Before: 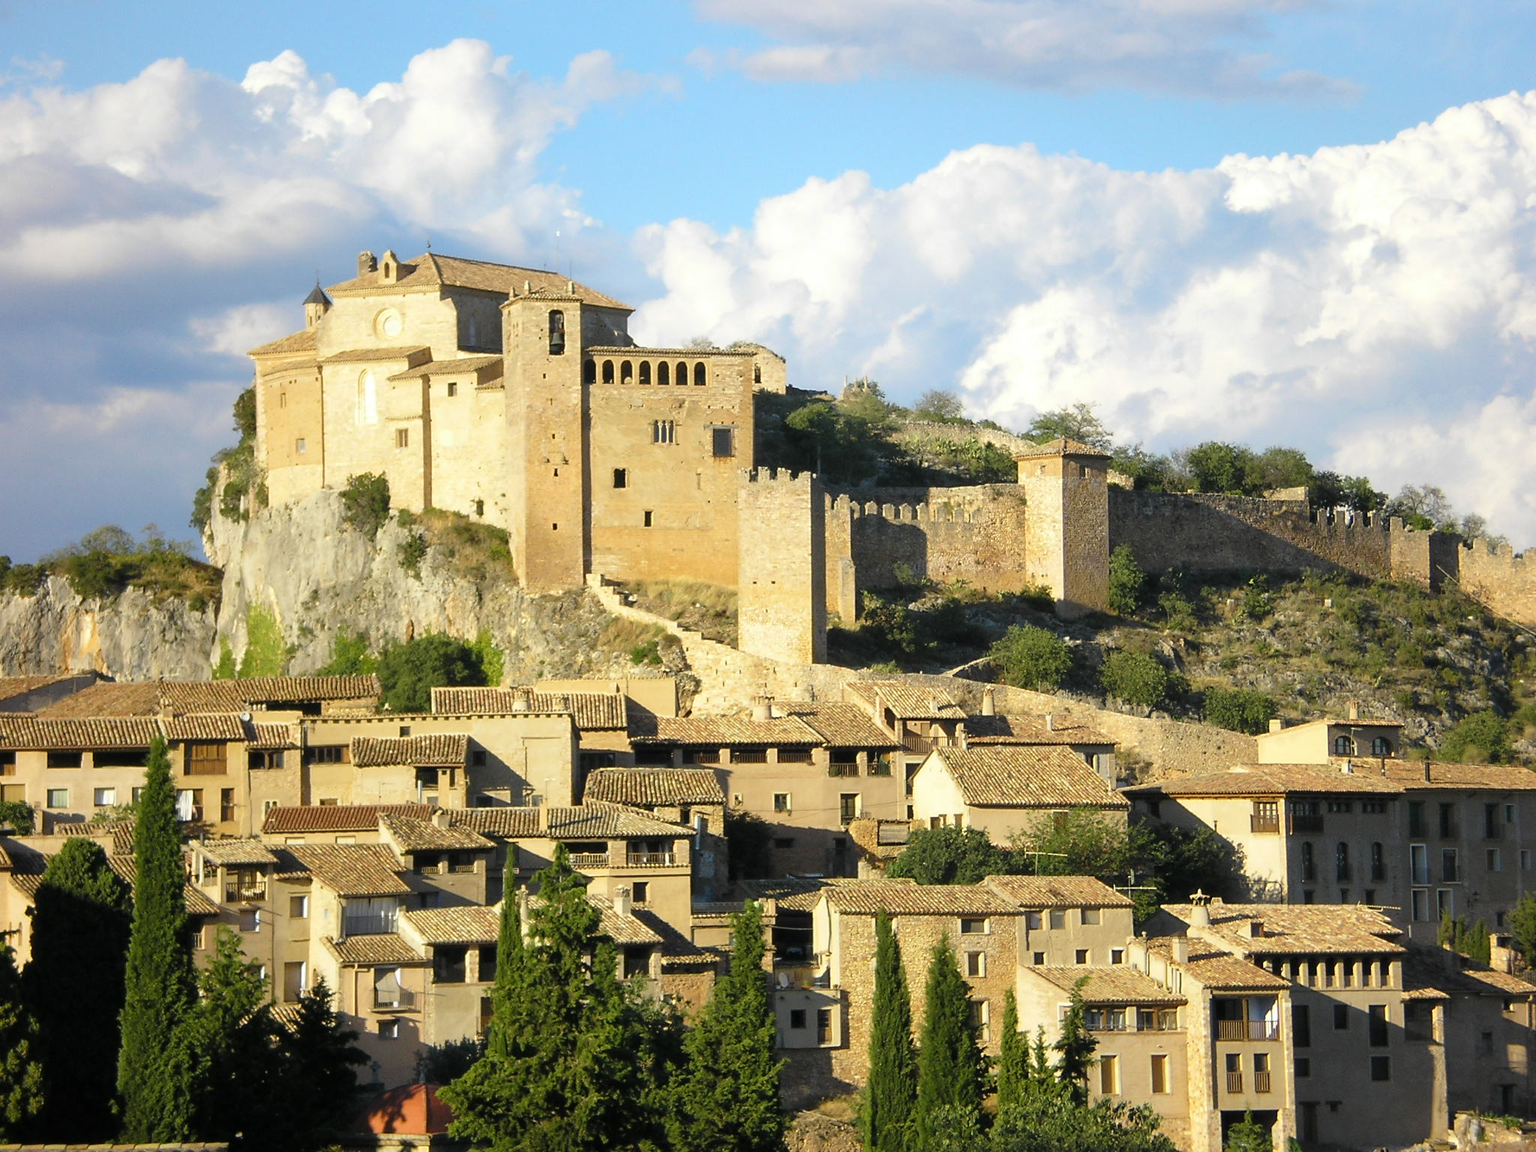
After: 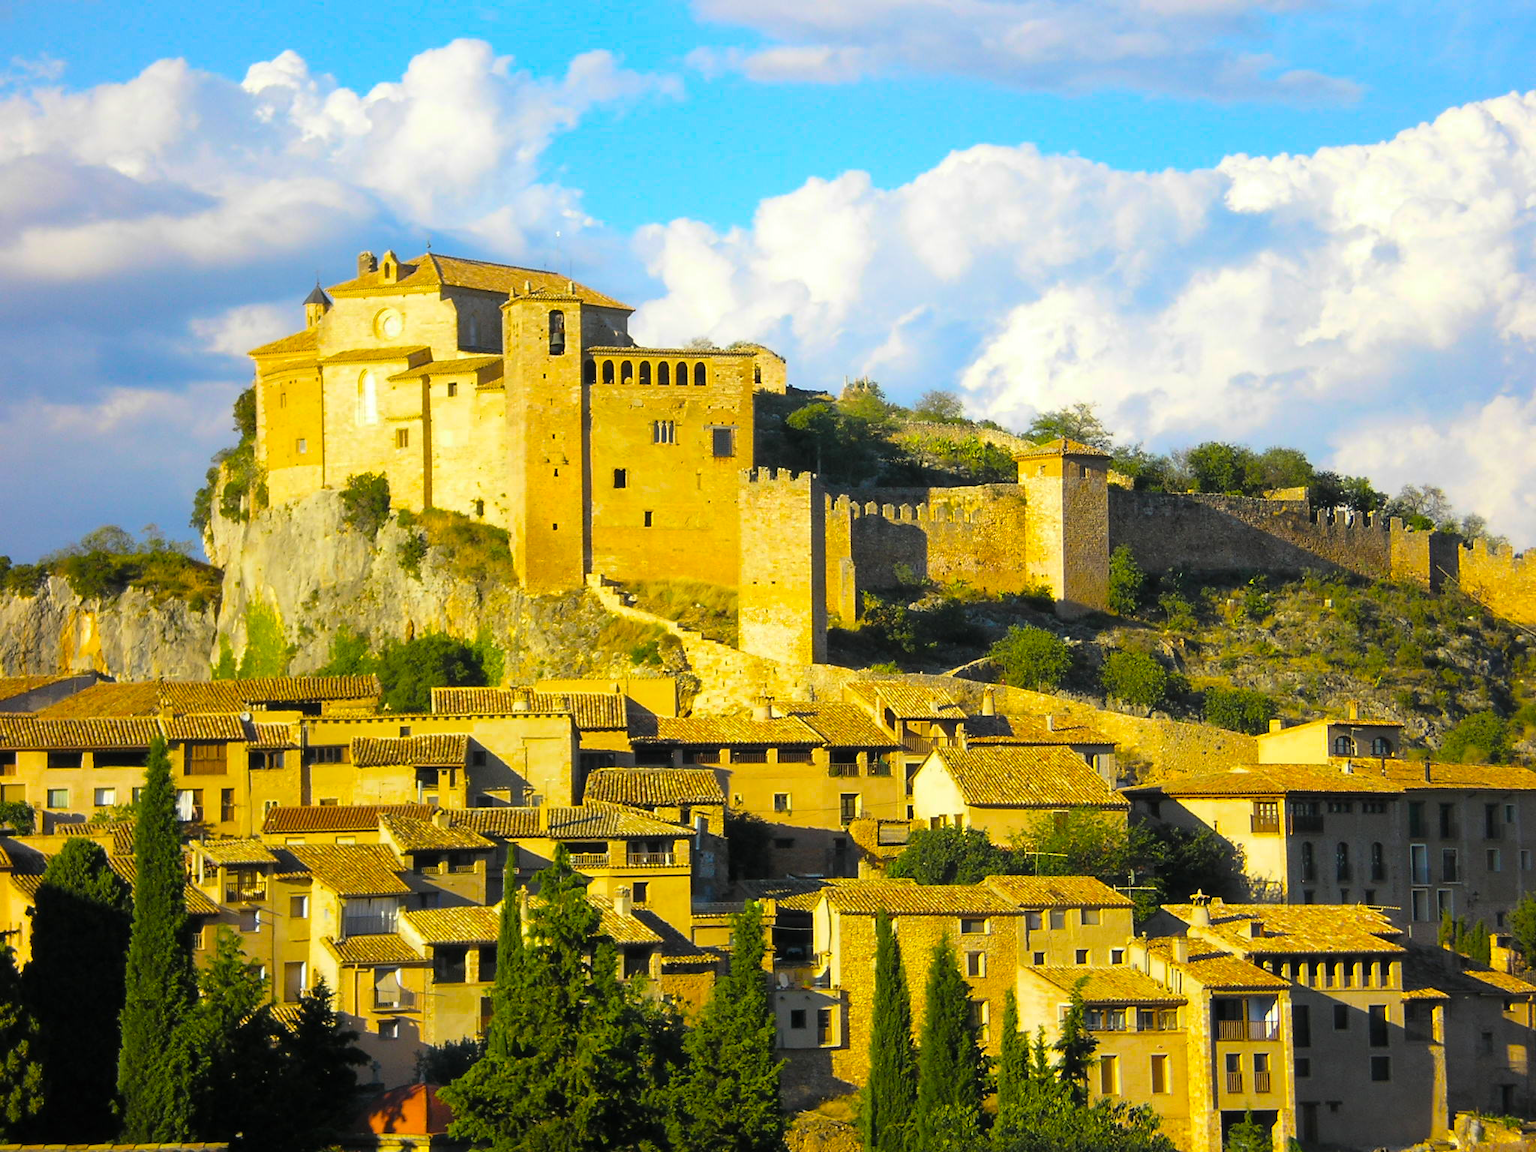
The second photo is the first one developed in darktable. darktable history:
color balance rgb: linear chroma grading › shadows -7.534%, linear chroma grading › global chroma 9.892%, perceptual saturation grading › global saturation 60.664%, perceptual saturation grading › highlights 19.493%, perceptual saturation grading › shadows -49.608%
